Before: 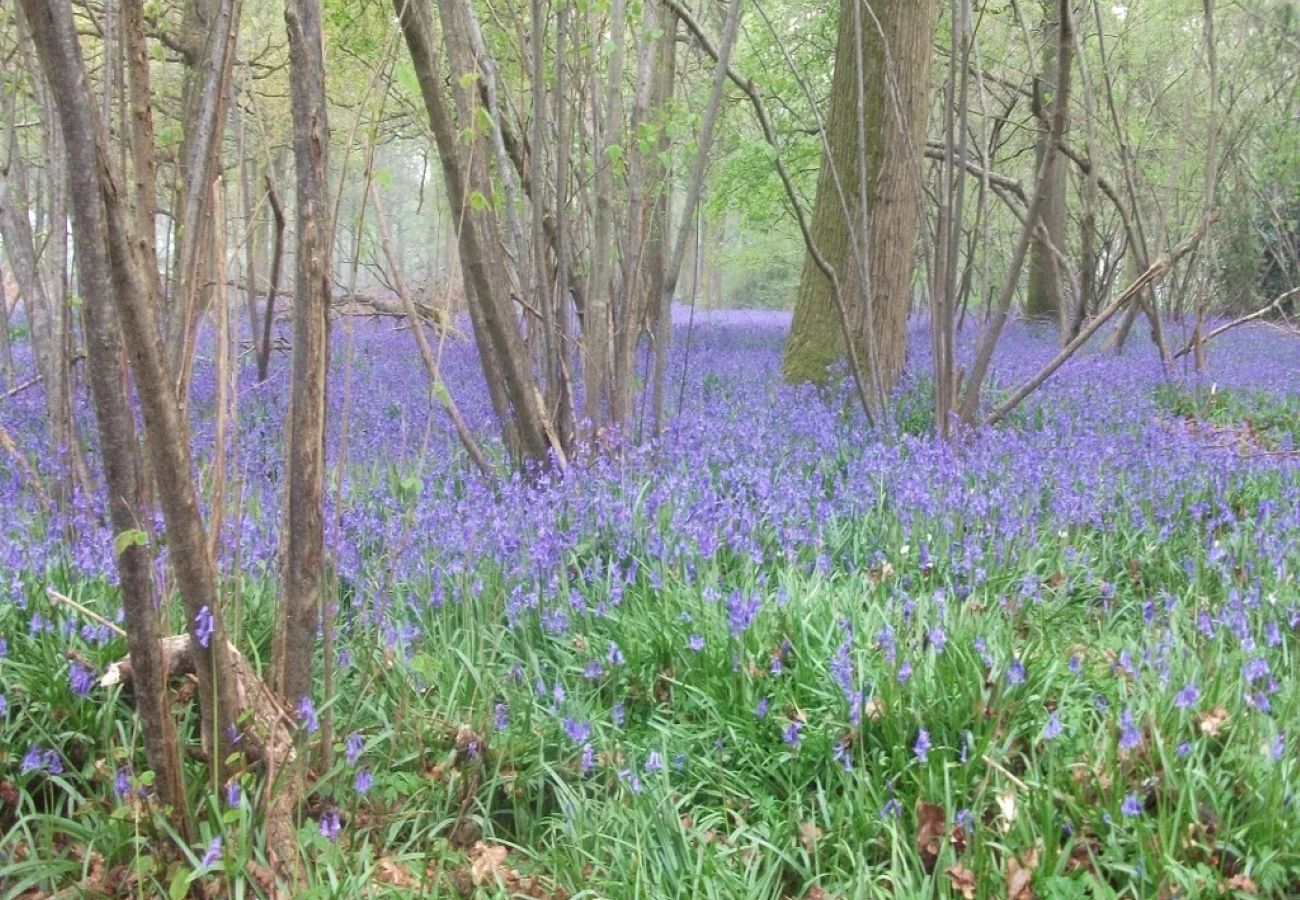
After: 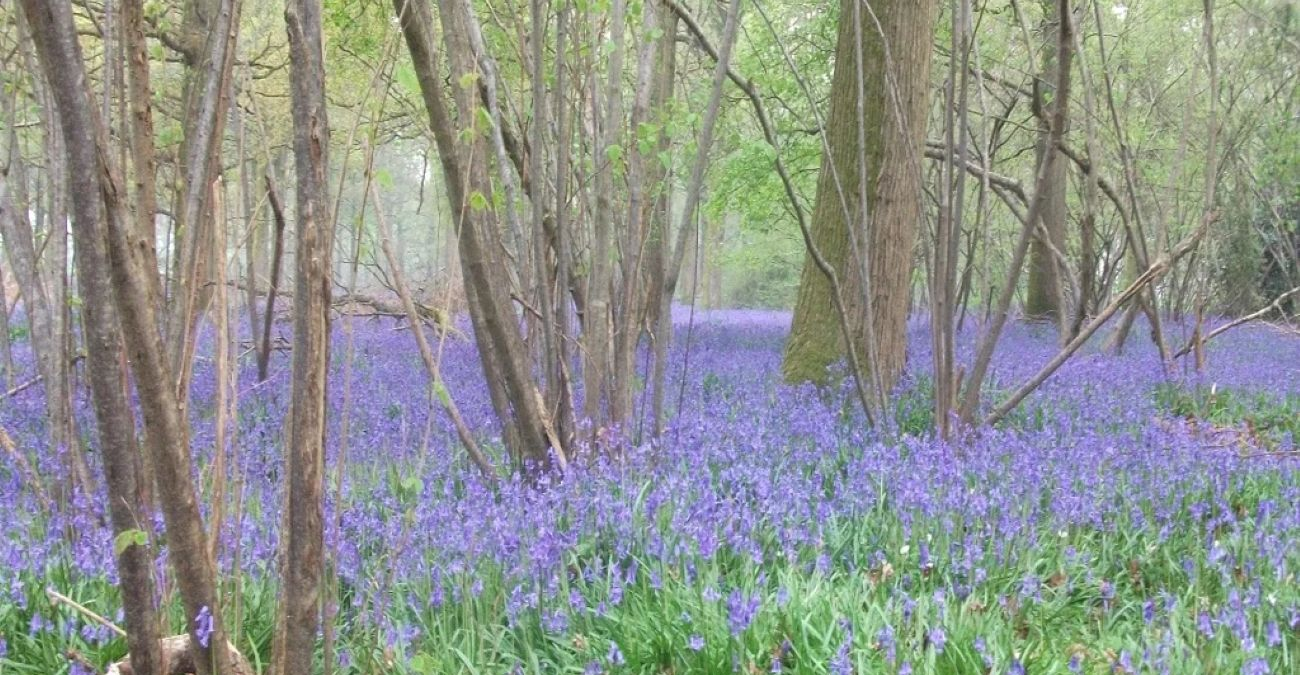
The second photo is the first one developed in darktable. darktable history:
crop: bottom 24.991%
